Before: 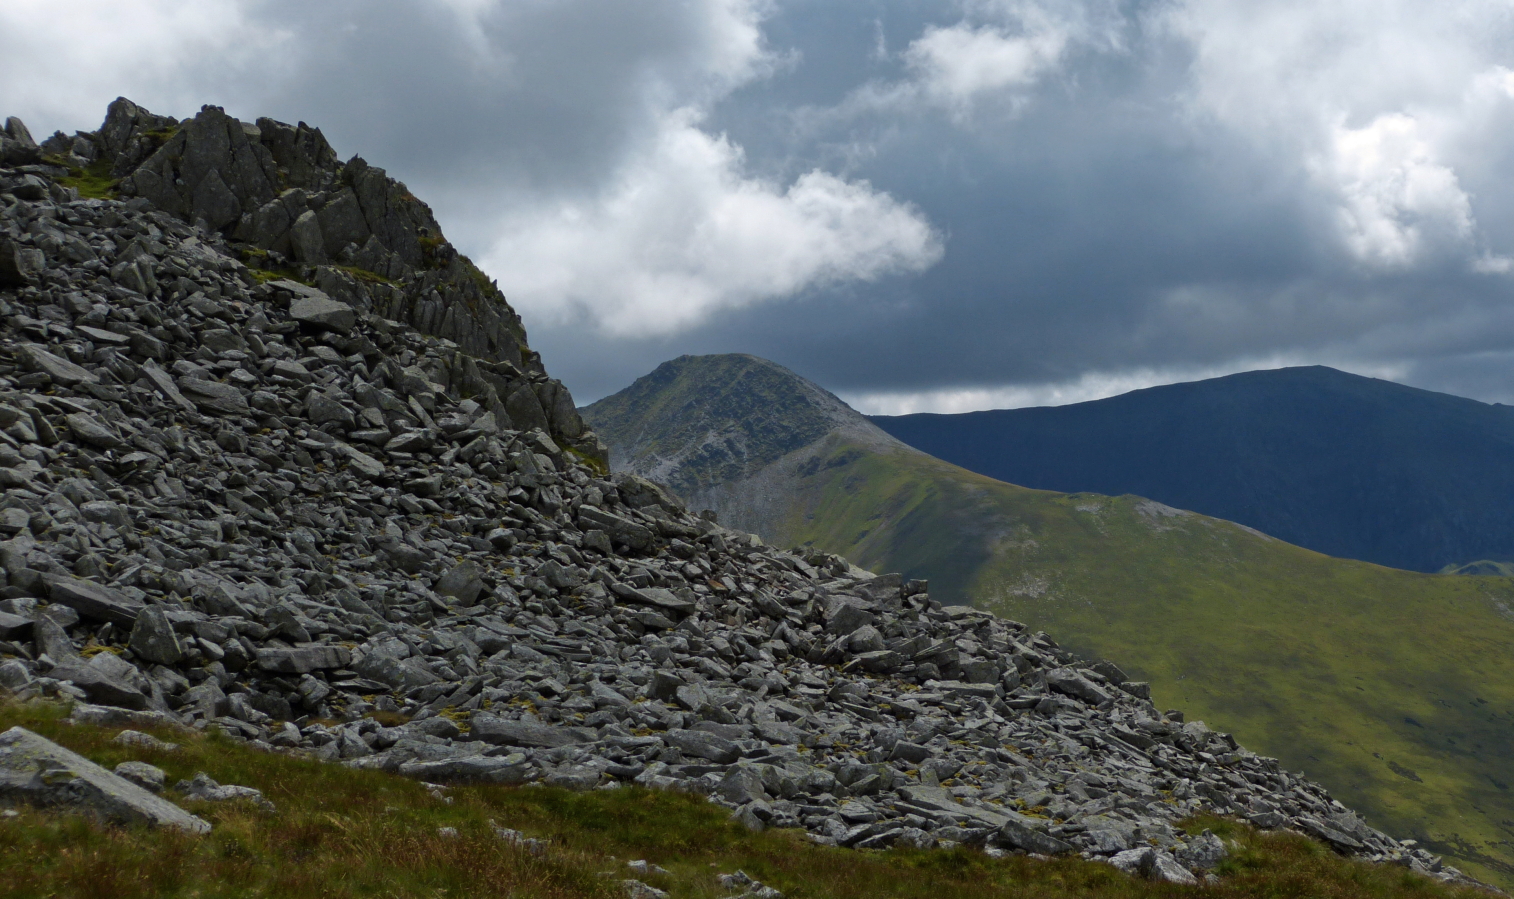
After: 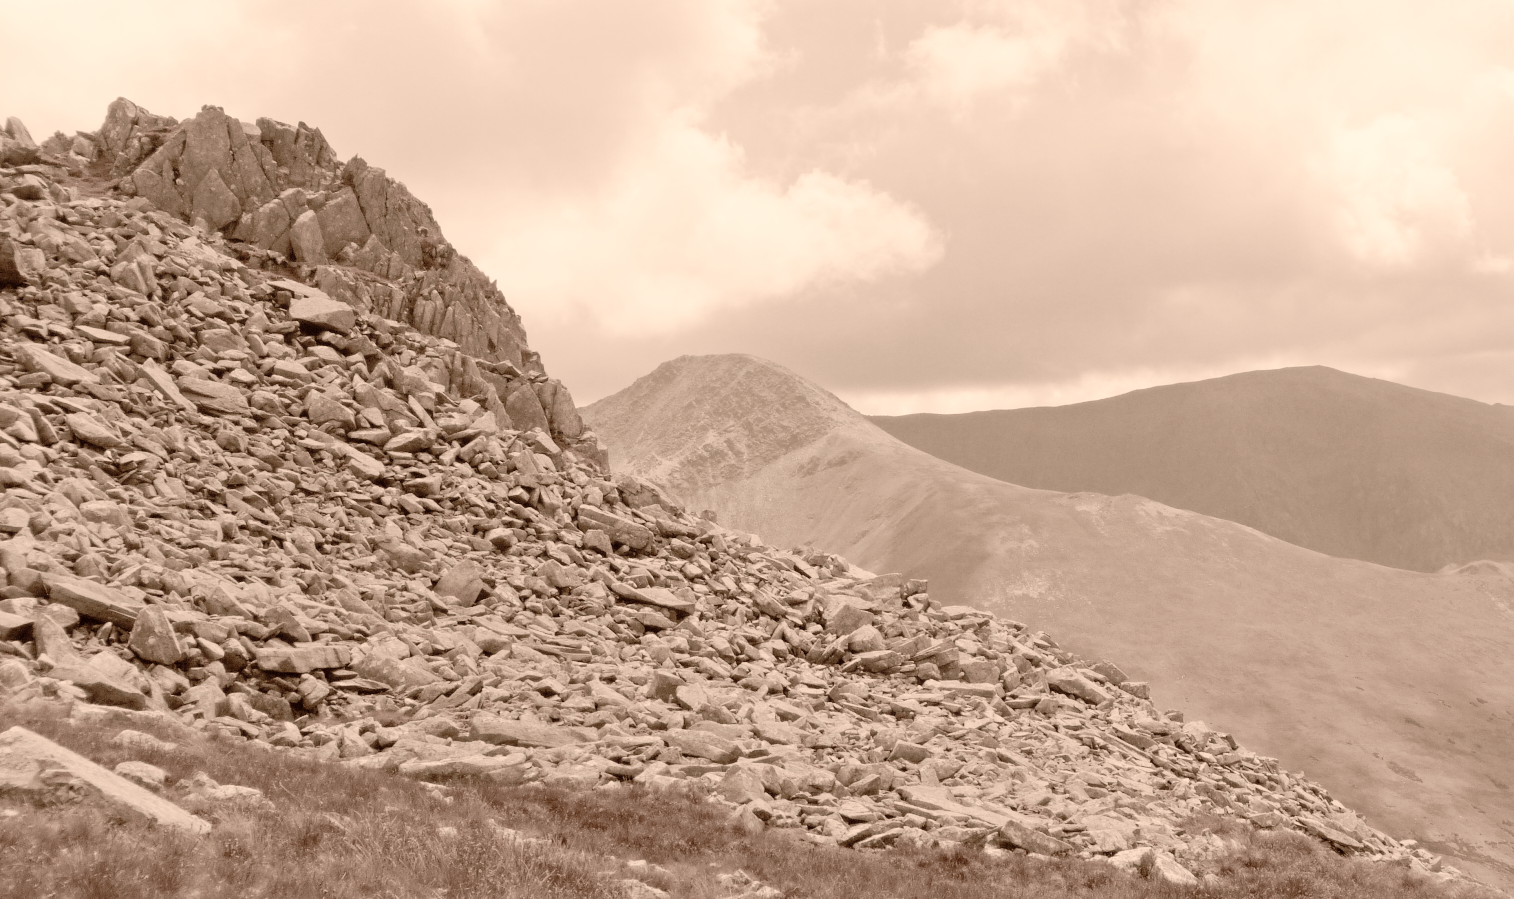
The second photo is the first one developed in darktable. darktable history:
tone curve: curves: ch0 [(0, 0) (0.003, 0.006) (0.011, 0.007) (0.025, 0.009) (0.044, 0.012) (0.069, 0.021) (0.1, 0.036) (0.136, 0.056) (0.177, 0.105) (0.224, 0.165) (0.277, 0.251) (0.335, 0.344) (0.399, 0.439) (0.468, 0.532) (0.543, 0.628) (0.623, 0.718) (0.709, 0.797) (0.801, 0.874) (0.898, 0.943) (1, 1)], preserve colors none
color look up table: target L [67.89, 87.02, 77.93, 77.5, 53.62, 55.63, 53.33, 72.02, 61.33, 56.99, 46.8, 46.49, 39.09, 11, 200.93, 85.88, 61.63, 71.21, 54.23, 48.44, 47.61, 39.68, 35.24, 30.99, 30.07, 11.24, 97.09, 88.98, 71.4, 61.25, 57.05, 63.73, 67.48, 56.65, 48.51, 44.4, 44.49, 44.71, 31.76, 28.76, 8.6, 2.428, 89.74, 78.22, 79.87, 60.3, 54.14, 30.49, 16.33], target a [11.52, 14.89, 13.25, 12.99, 8.207, 8.406, 7.94, 11.56, 9.879, 9.221, 8.324, 8.37, 8.159, 14.73, 0, 11.96, 10.03, 11.99, 7.992, 7.945, 8.321, 7.999, 7.372, 6.928, 6.837, 14.52, 11.64, 13.37, 11.29, 9.834, 8.998, 10.04, 11.01, 8.883, 7.945, 8.078, 8.454, 7.493, 6.82, 6.198, 18.53, 13.58, 13.05, 12.32, 12.84, 9.049, 7.858, 6.705, 10.68], target b [15.89, 19.43, 18.35, 18.08, 12.67, 12.16, 12.32, 16.91, 13.39, 11.87, 12.27, 12.08, 11.61, 19.06, -0.001, 18.2, 13.49, 16.82, 12, 11.68, 11.54, 11.41, 10.94, 11.61, 11.53, 19.49, 22.03, 17.74, 16.41, 13.32, 11.84, 13.92, 15.89, 12.03, 11.87, 11.15, 11.5, 10.18, 11.5, 9.967, 15.47, 5.093, 17.63, 18.26, 19.09, 12.77, 11.96, 11.36, 19.52], num patches 49
